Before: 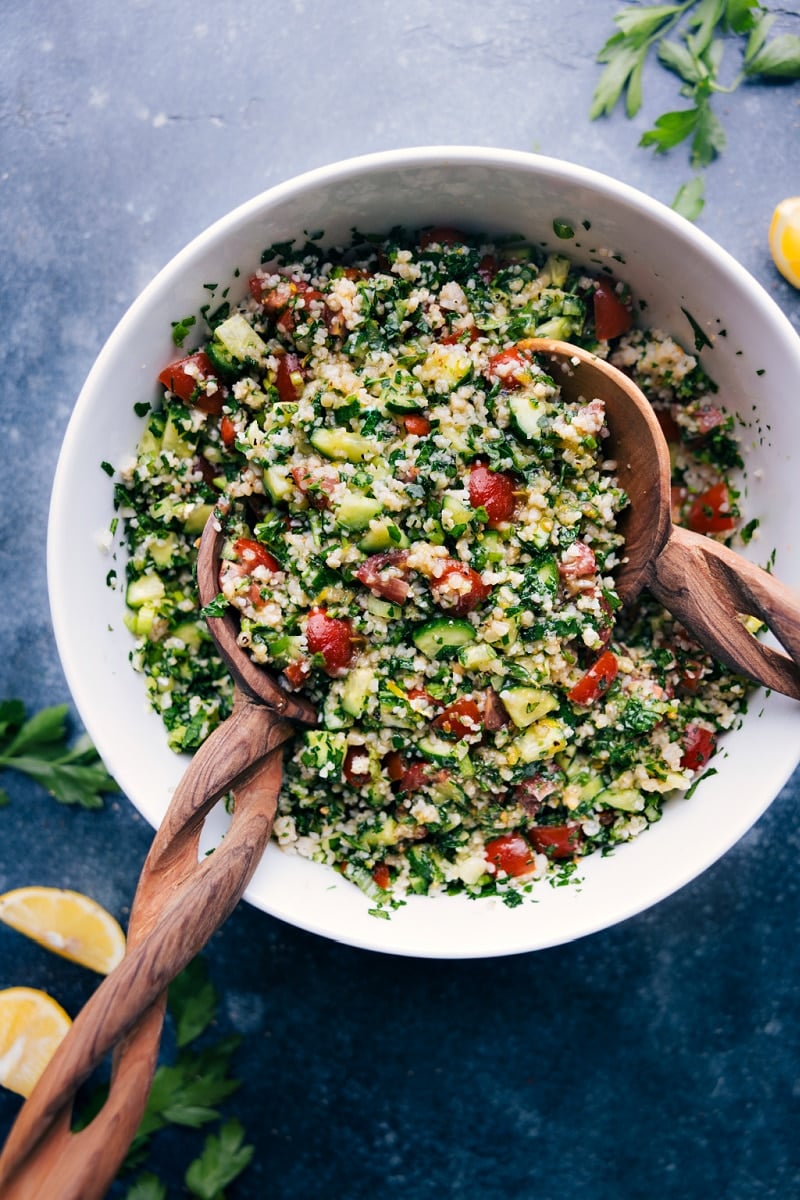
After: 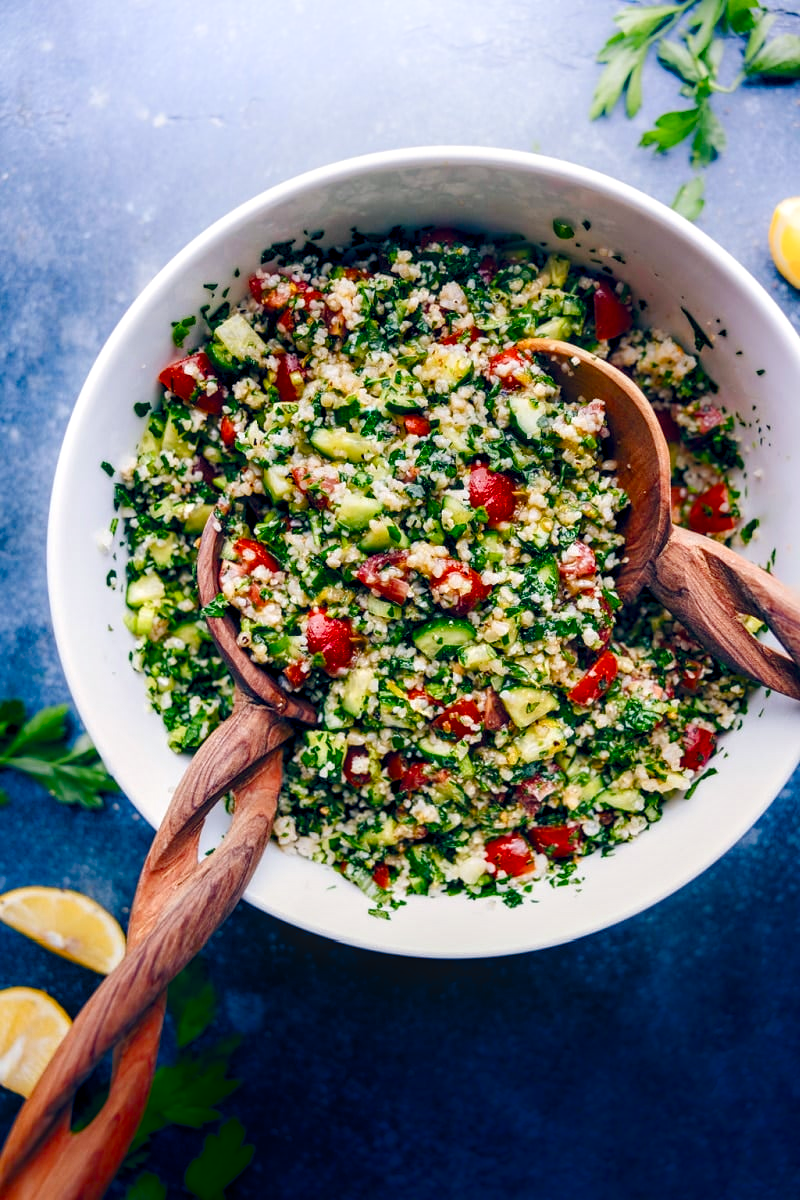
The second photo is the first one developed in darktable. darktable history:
color balance rgb: global offset › chroma 0.098%, global offset › hue 254.05°, linear chroma grading › global chroma 9.883%, perceptual saturation grading › global saturation 25.403%, perceptual saturation grading › highlights -50.226%, perceptual saturation grading › shadows 30.748%, global vibrance 15.201%
contrast brightness saturation: contrast 0.036, saturation 0.159
shadows and highlights: shadows -89.47, highlights 89.12, soften with gaussian
local contrast: detail 130%
